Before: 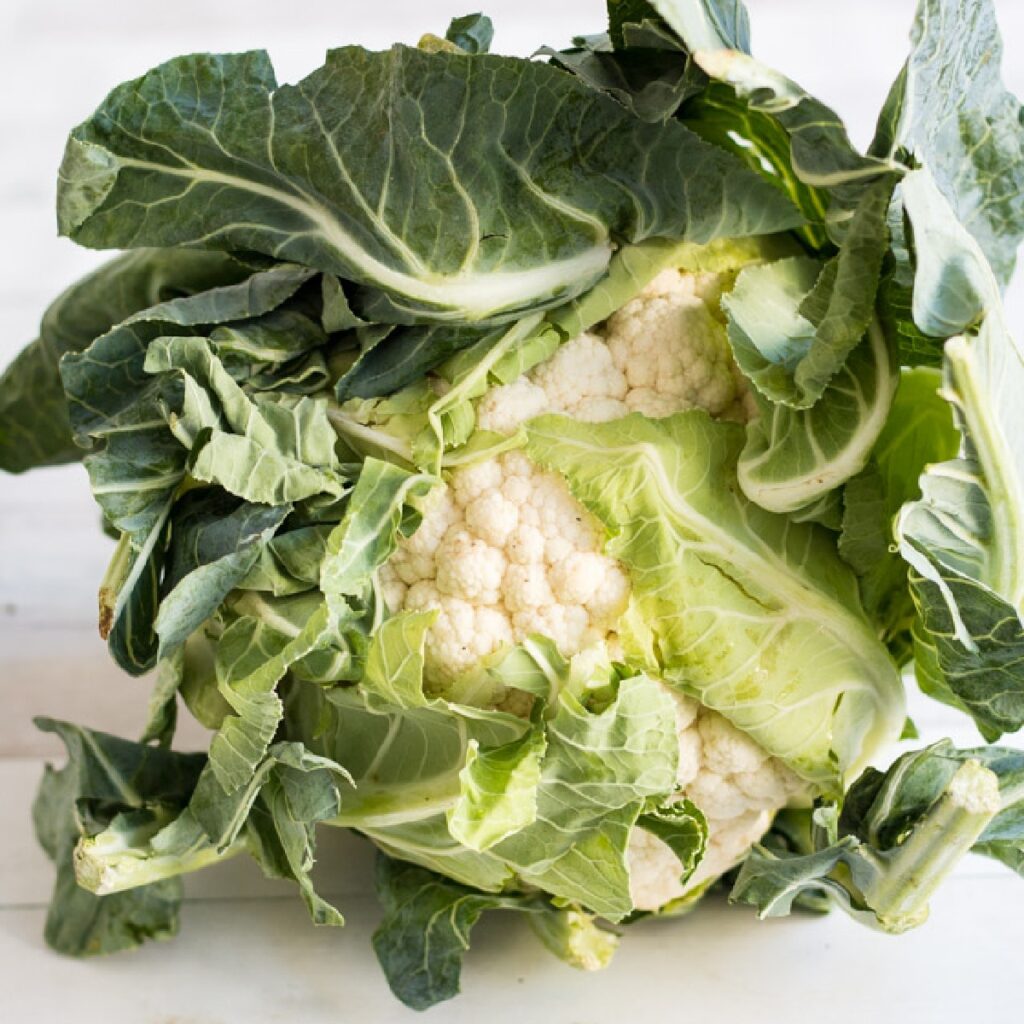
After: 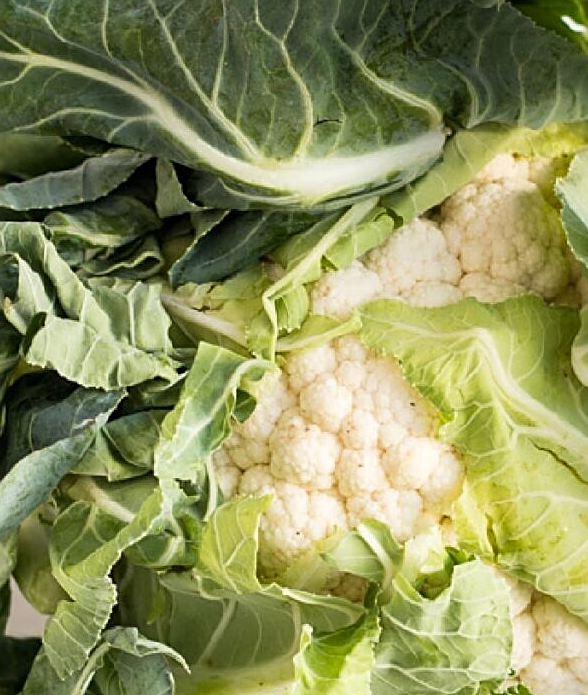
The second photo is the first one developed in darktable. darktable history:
crop: left 16.245%, top 11.297%, right 26.281%, bottom 20.78%
sharpen: on, module defaults
